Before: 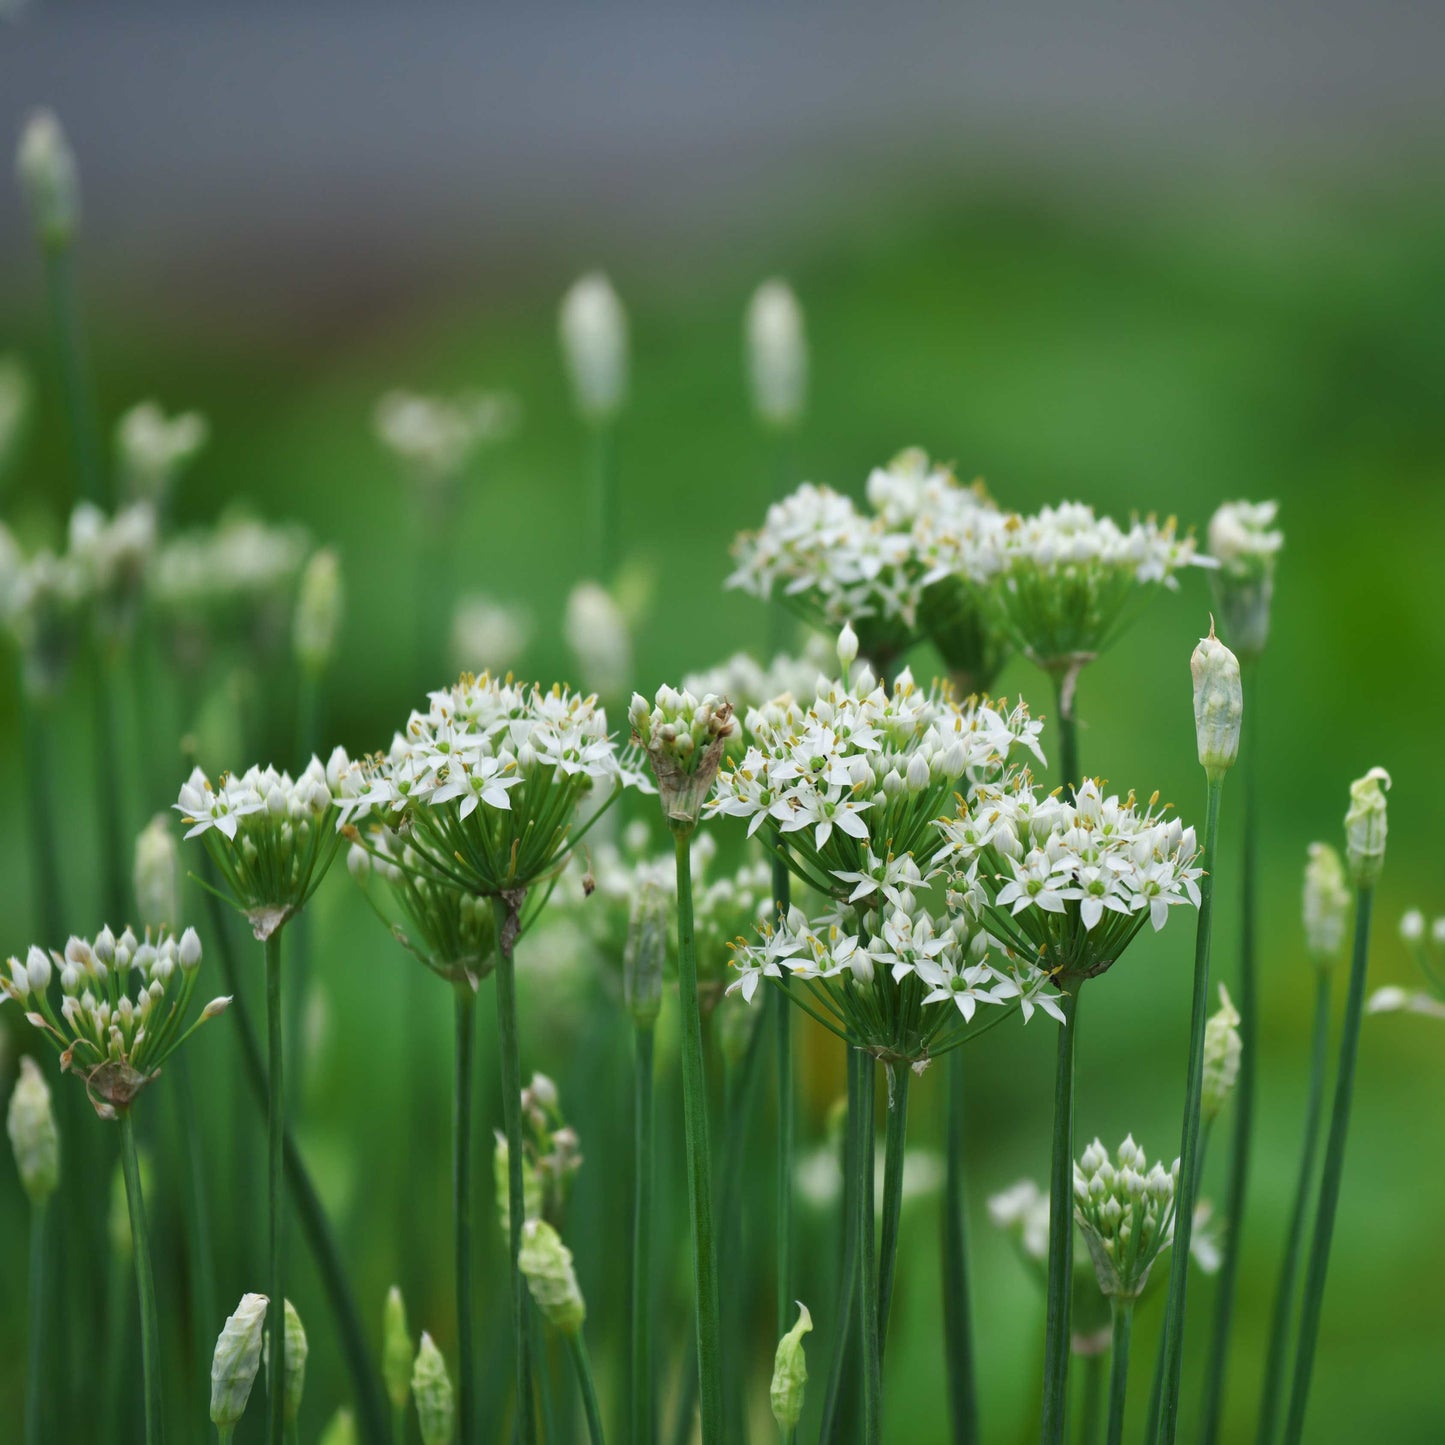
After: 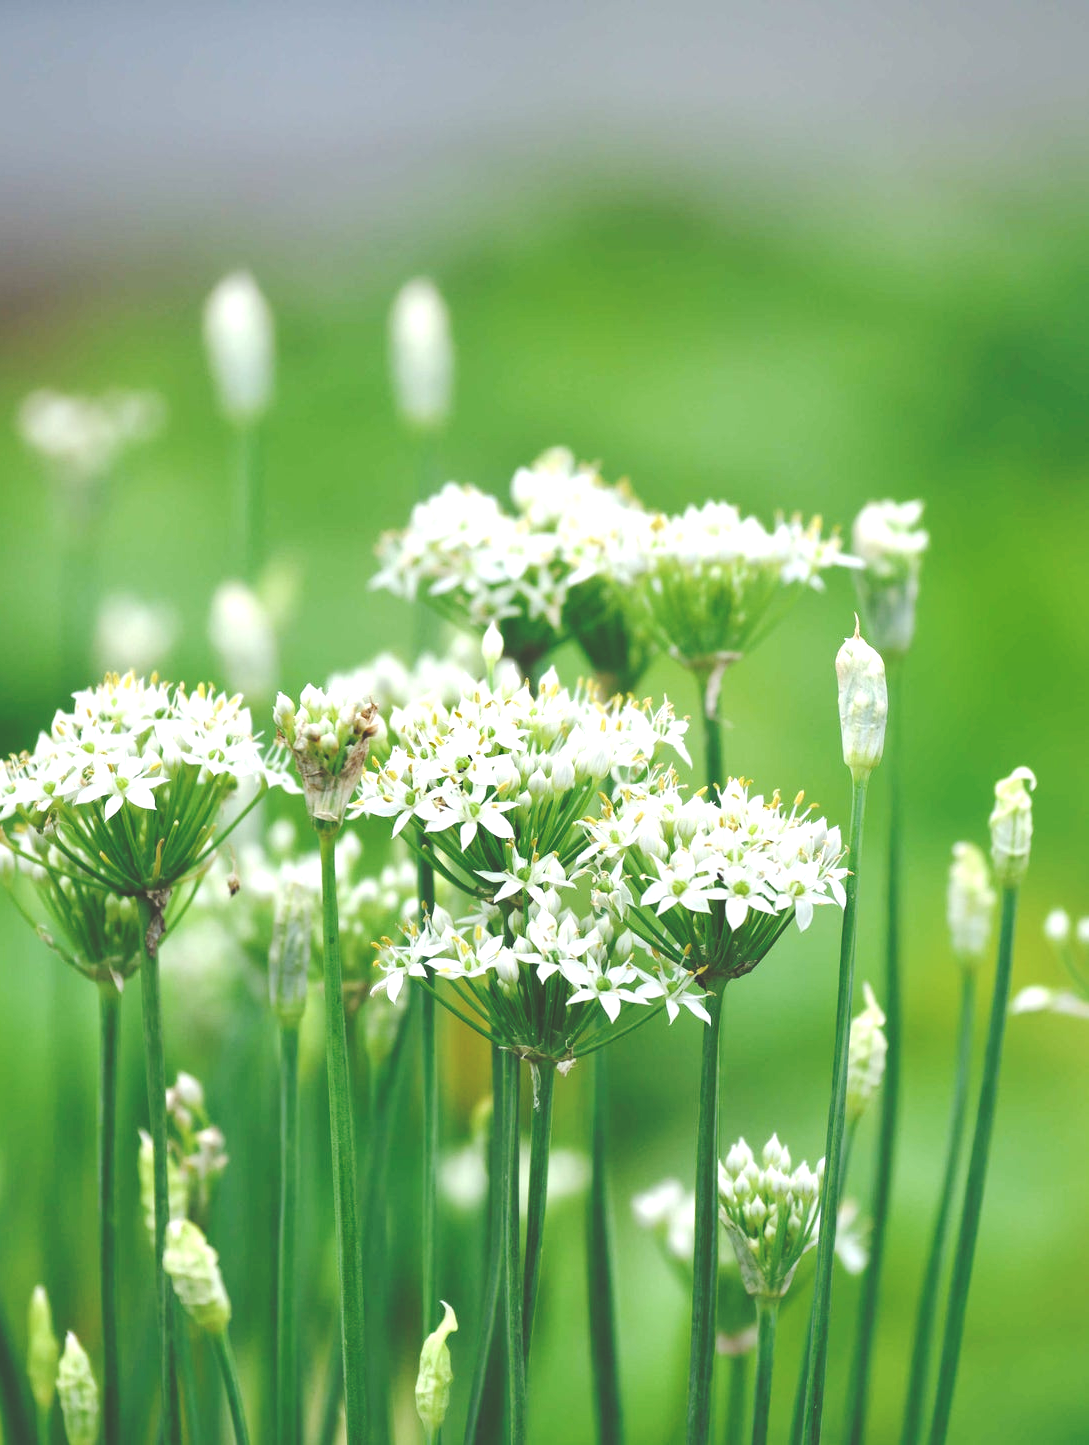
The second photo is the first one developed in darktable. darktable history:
crop and rotate: left 24.6%
shadows and highlights: radius 44.78, white point adjustment 6.64, compress 79.65%, highlights color adjustment 78.42%, soften with gaussian
exposure: black level correction 0, exposure 0.7 EV, compensate highlight preservation false
base curve: curves: ch0 [(0, 0.024) (0.055, 0.065) (0.121, 0.166) (0.236, 0.319) (0.693, 0.726) (1, 1)], preserve colors none
